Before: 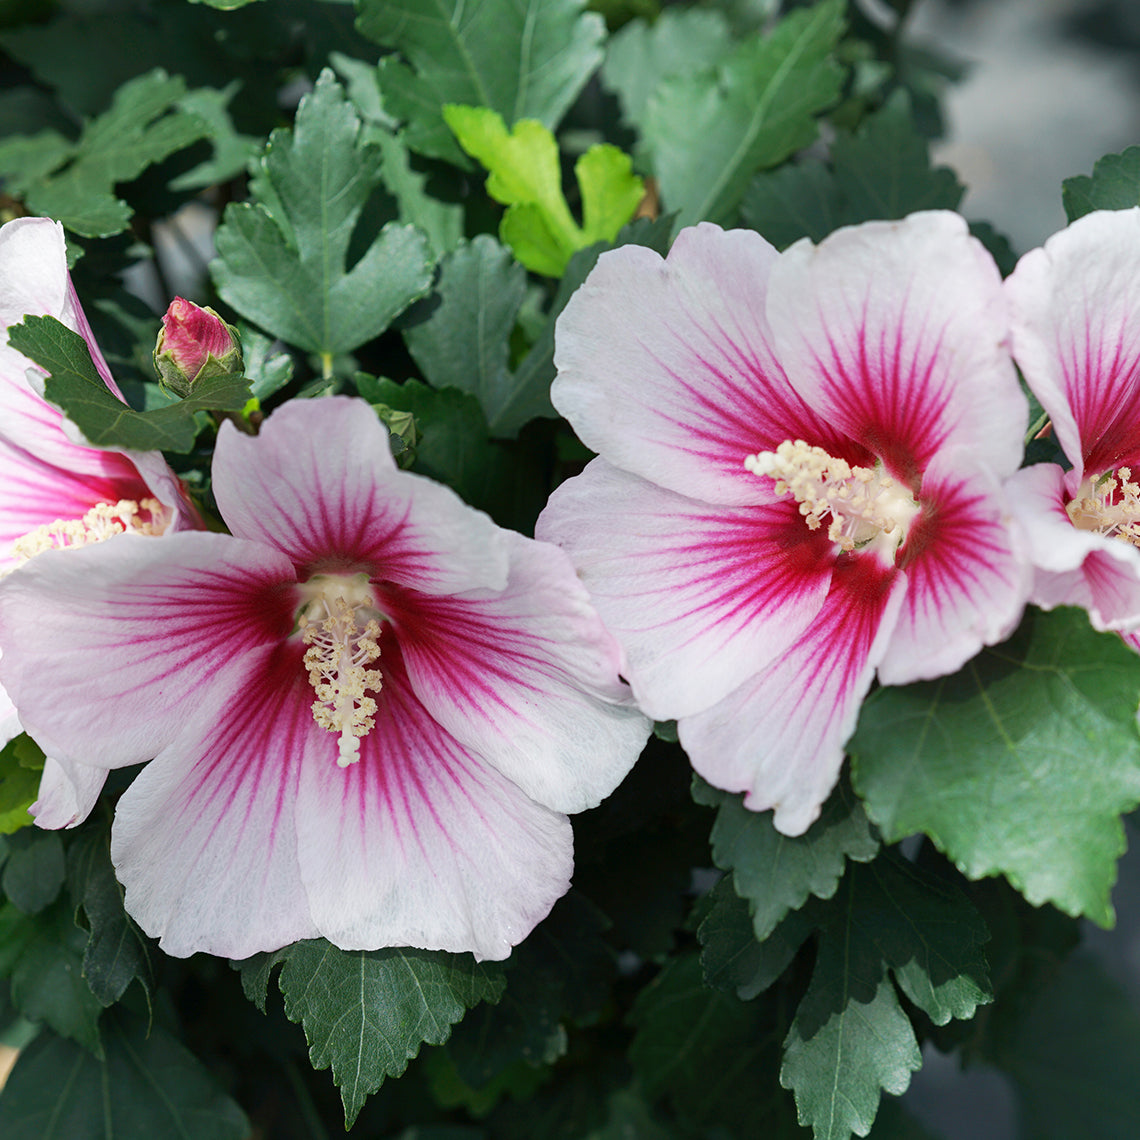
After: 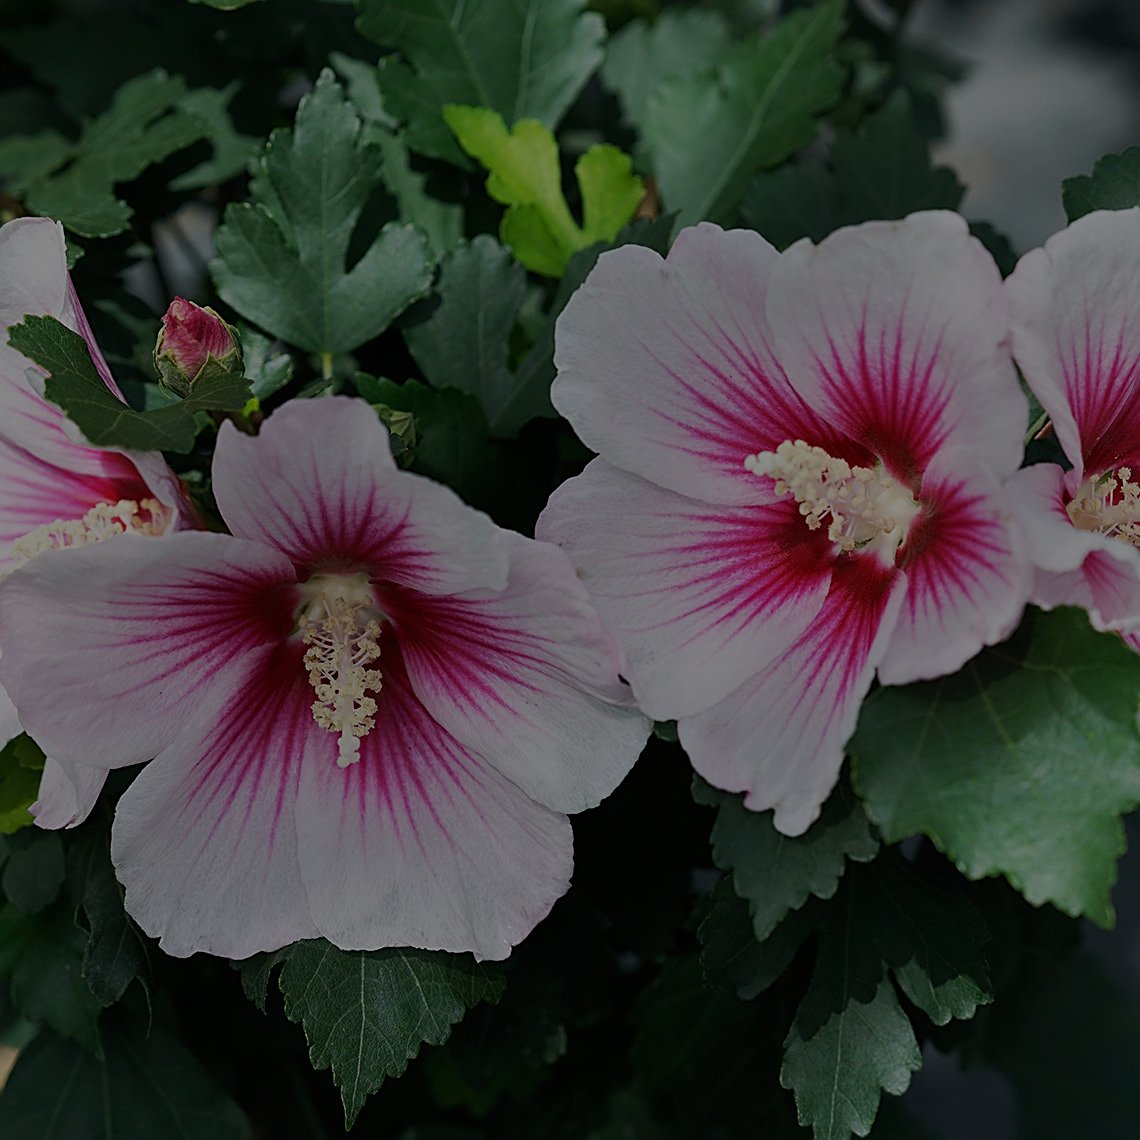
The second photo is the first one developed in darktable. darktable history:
sharpen: on, module defaults
tone equalizer: -8 EV -2 EV, -7 EV -1.97 EV, -6 EV -1.97 EV, -5 EV -1.99 EV, -4 EV -1.96 EV, -3 EV -1.97 EV, -2 EV -2 EV, -1 EV -1.63 EV, +0 EV -1.97 EV
